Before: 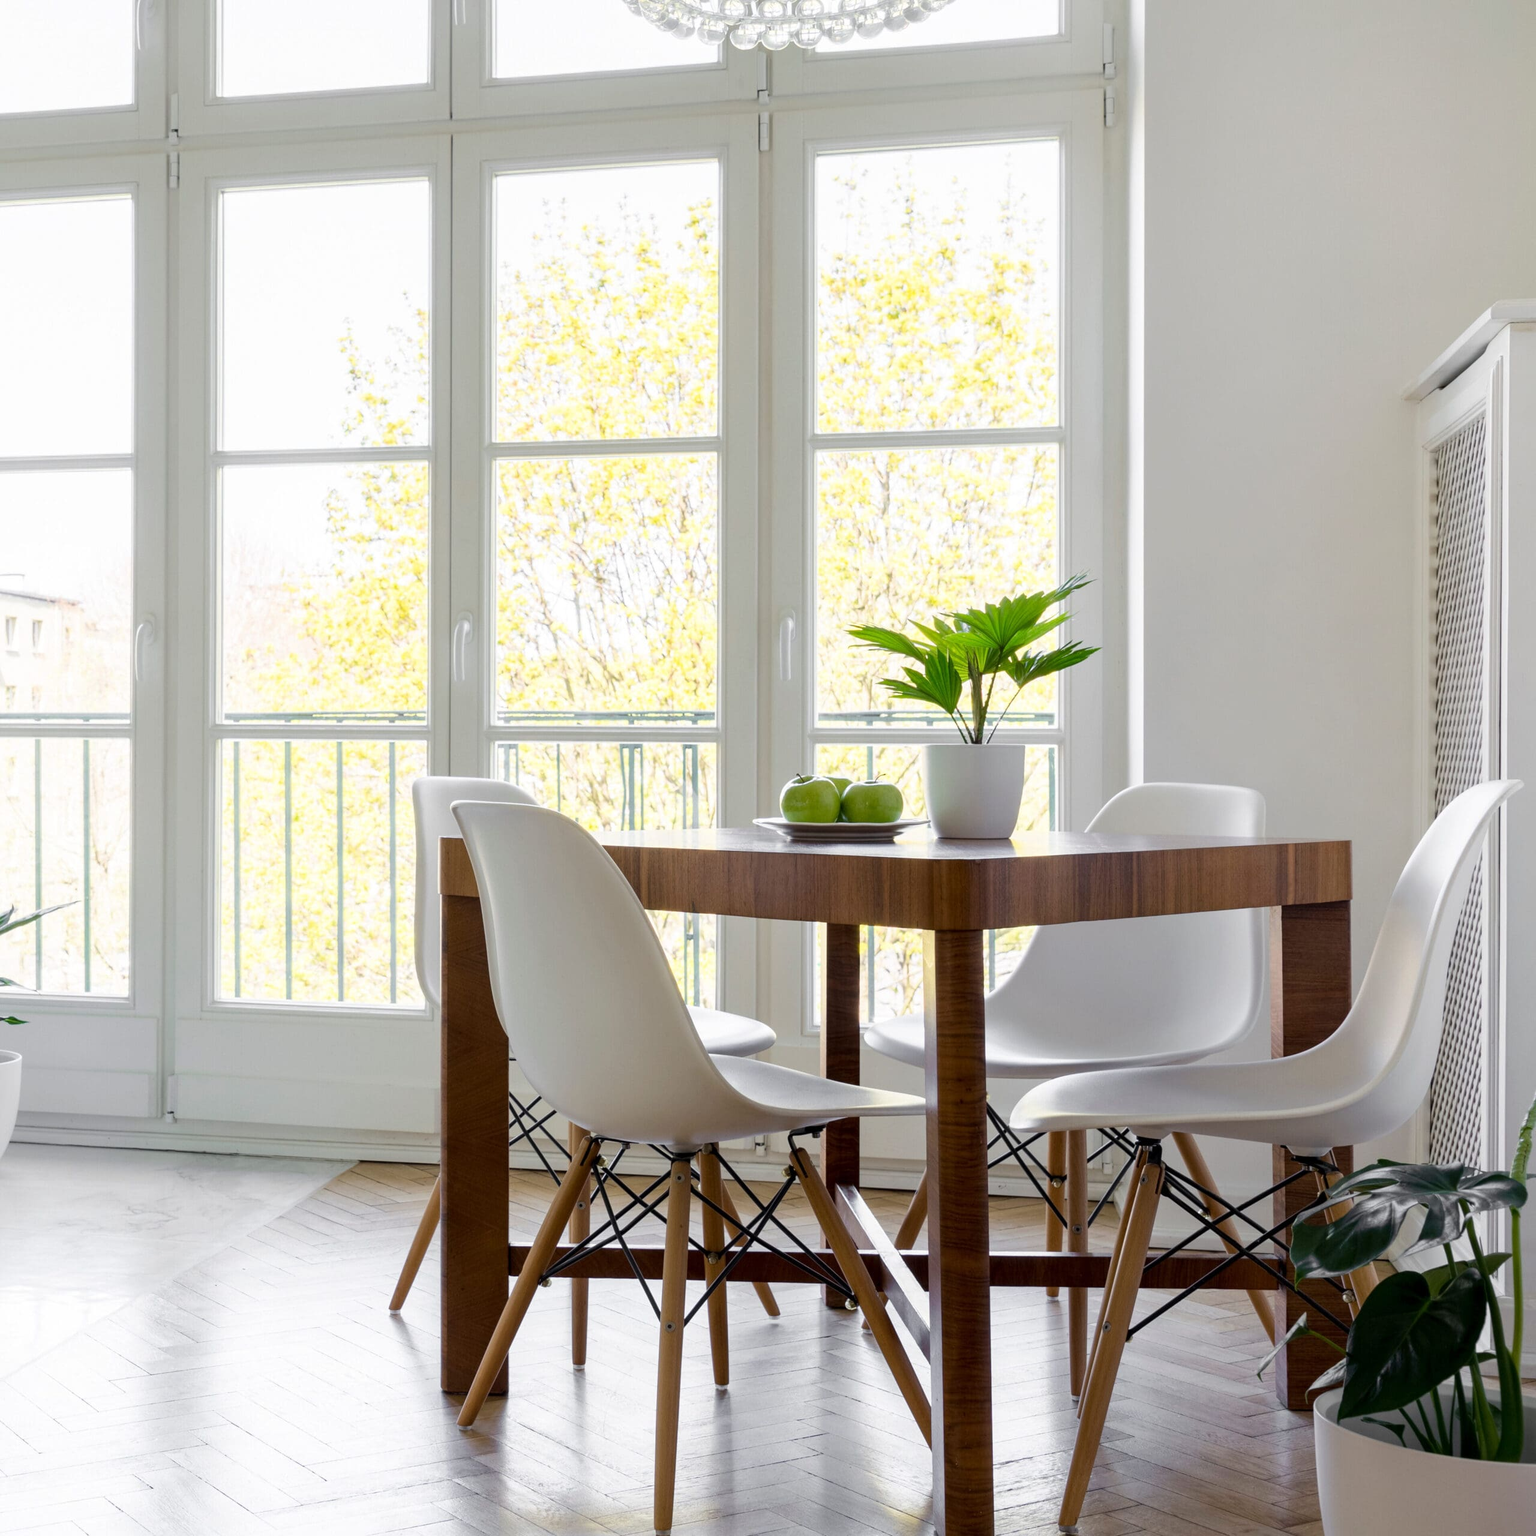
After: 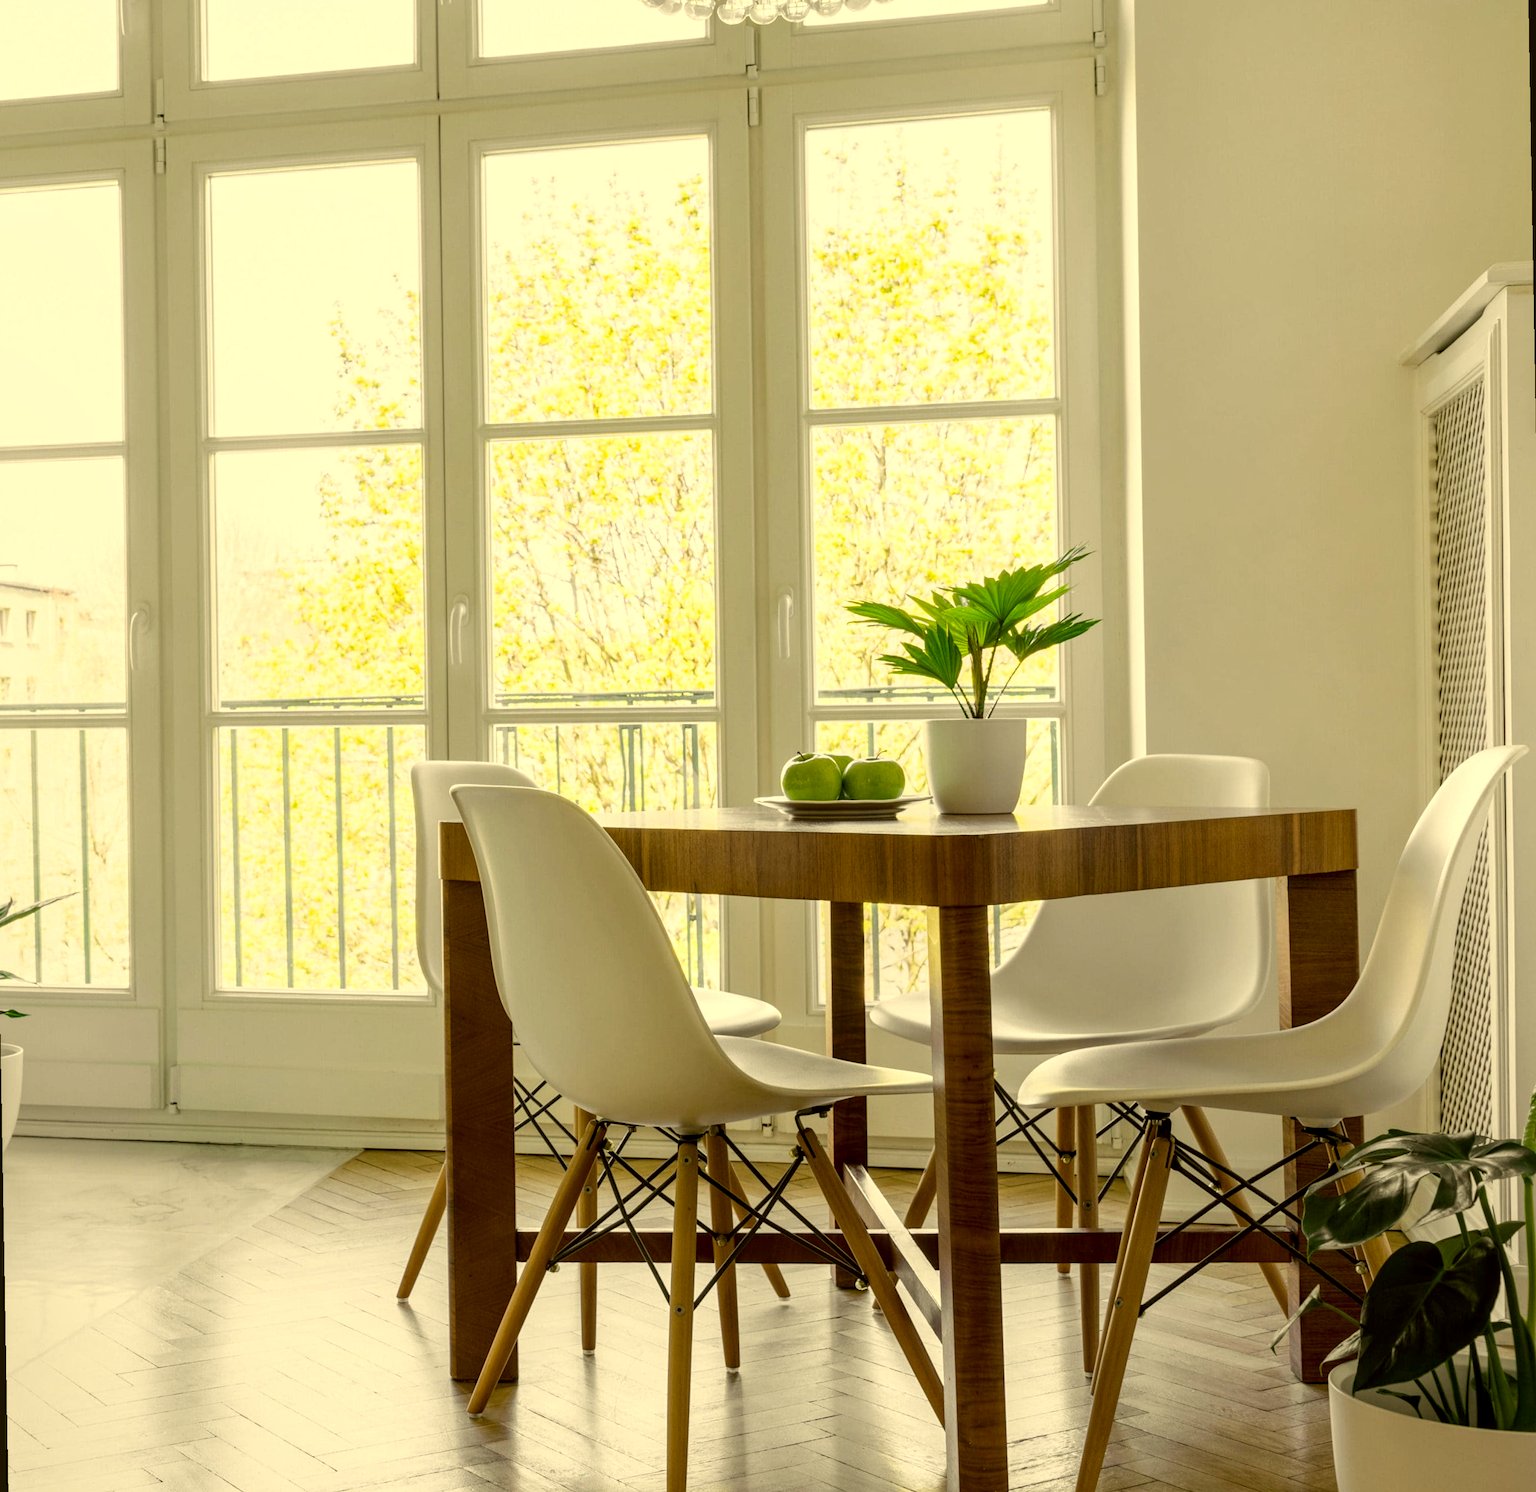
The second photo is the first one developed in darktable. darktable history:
color correction: highlights a* 0.162, highlights b* 29.53, shadows a* -0.162, shadows b* 21.09
rotate and perspective: rotation -1°, crop left 0.011, crop right 0.989, crop top 0.025, crop bottom 0.975
local contrast: on, module defaults
